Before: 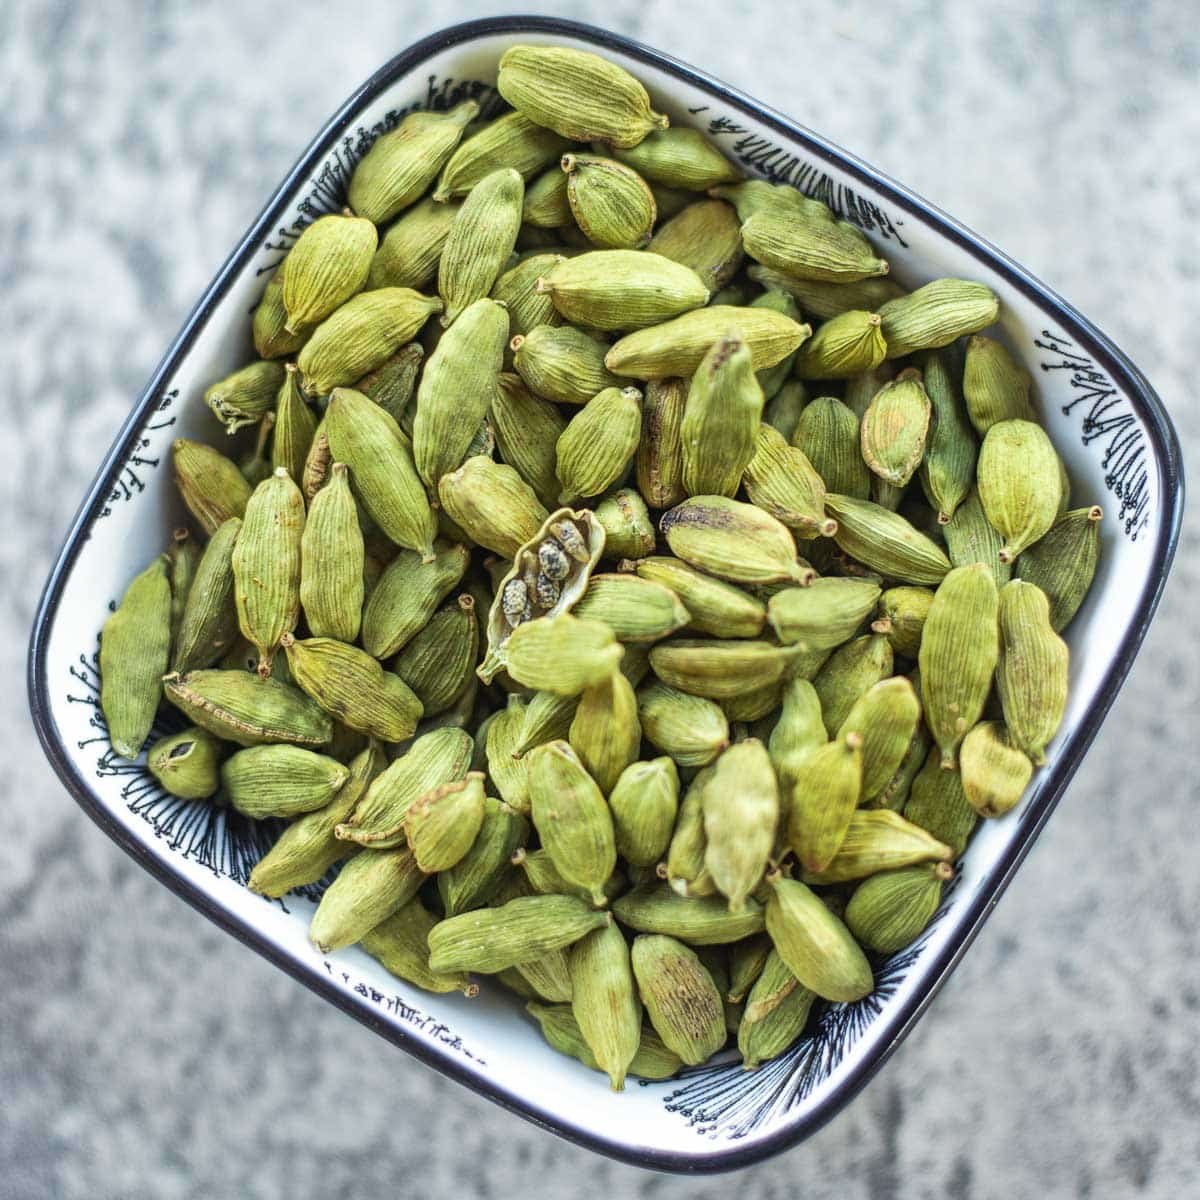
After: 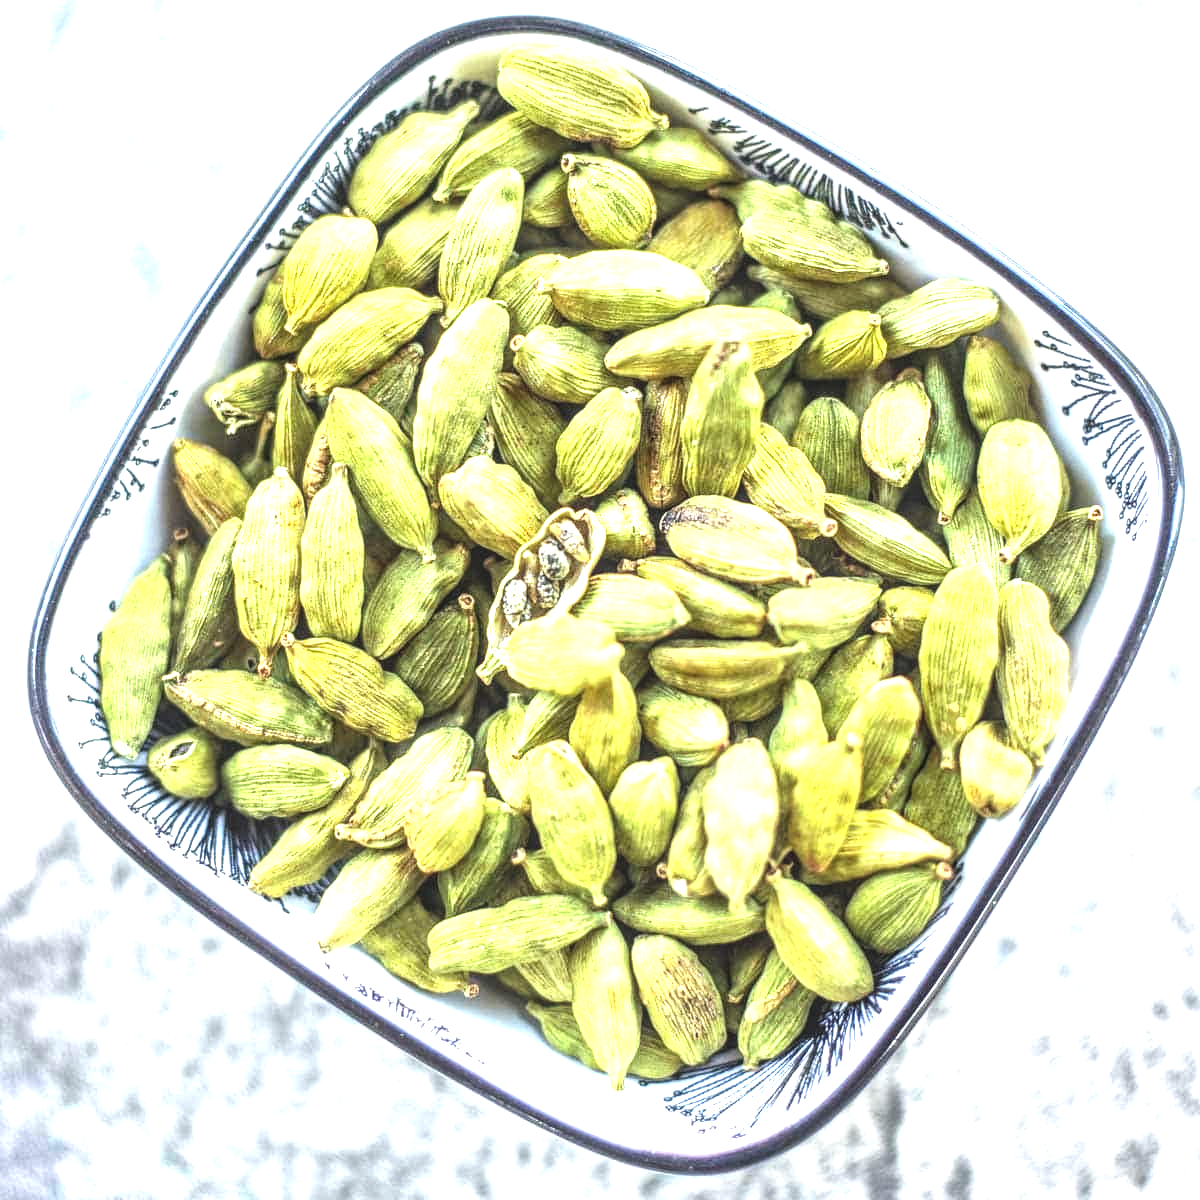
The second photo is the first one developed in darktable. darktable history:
exposure: black level correction -0.005, exposure 1.002 EV, compensate highlight preservation false
local contrast: detail 130%
tone equalizer: -8 EV -0.416 EV, -7 EV -0.421 EV, -6 EV -0.311 EV, -5 EV -0.23 EV, -3 EV 0.252 EV, -2 EV 0.322 EV, -1 EV 0.4 EV, +0 EV 0.429 EV
